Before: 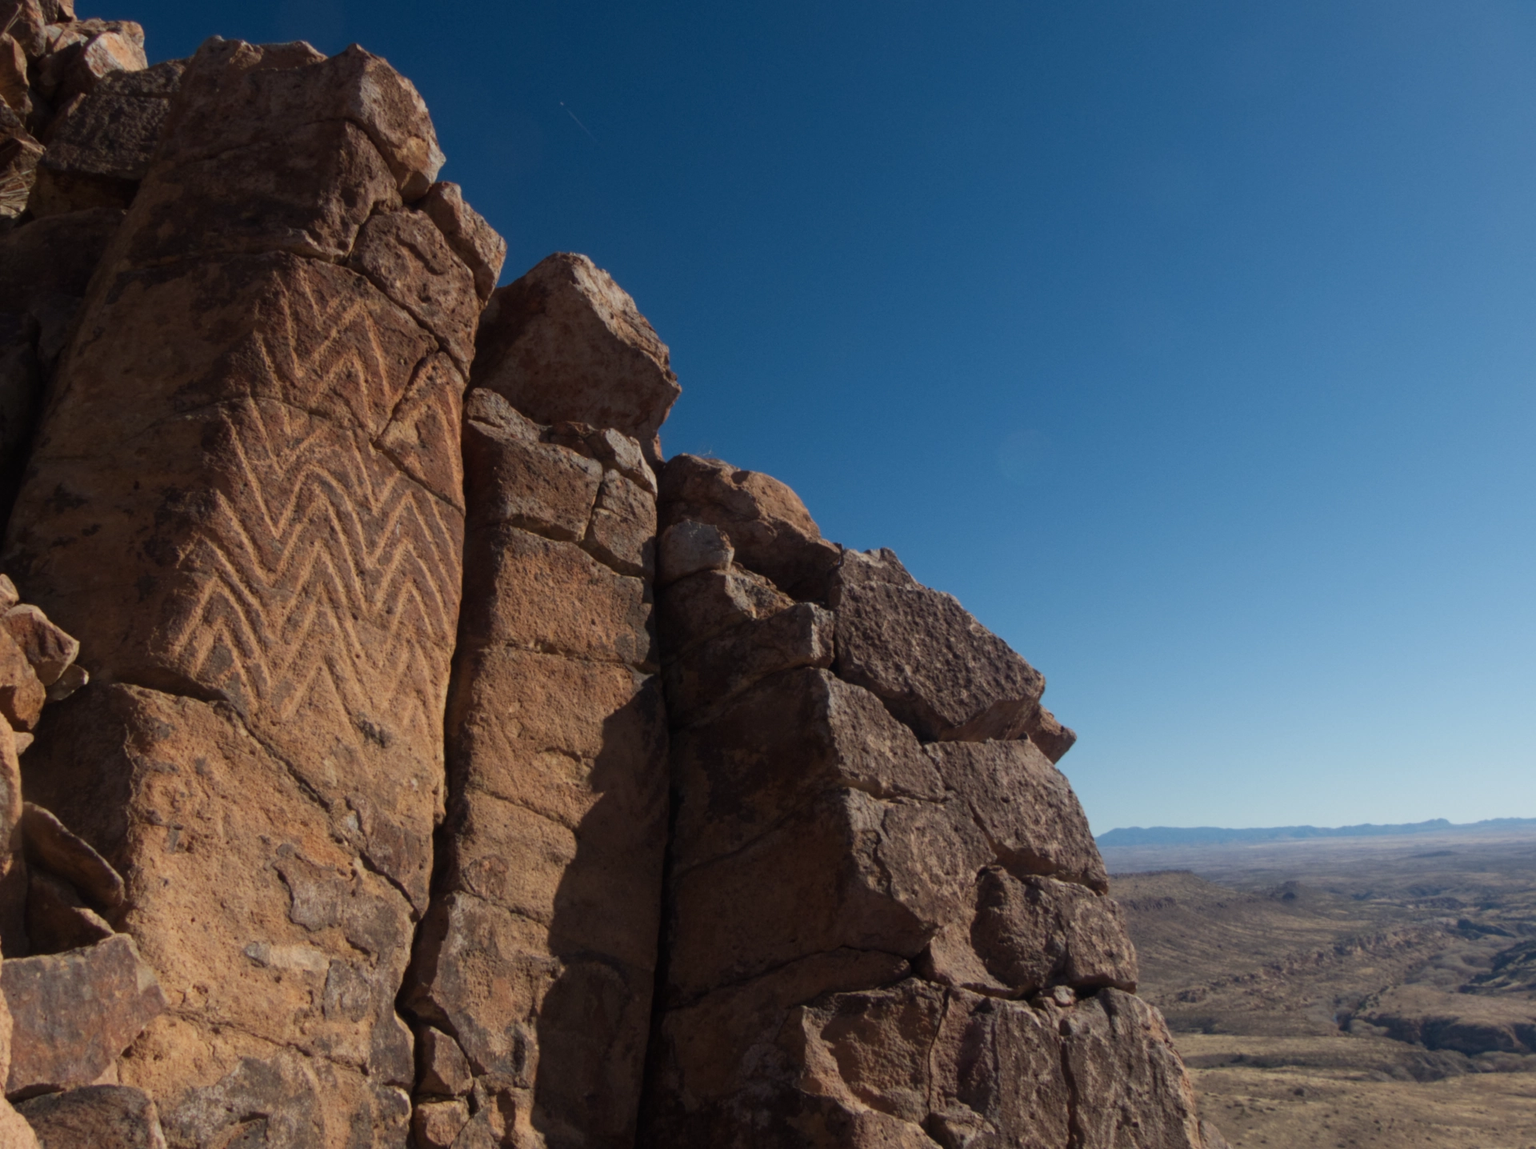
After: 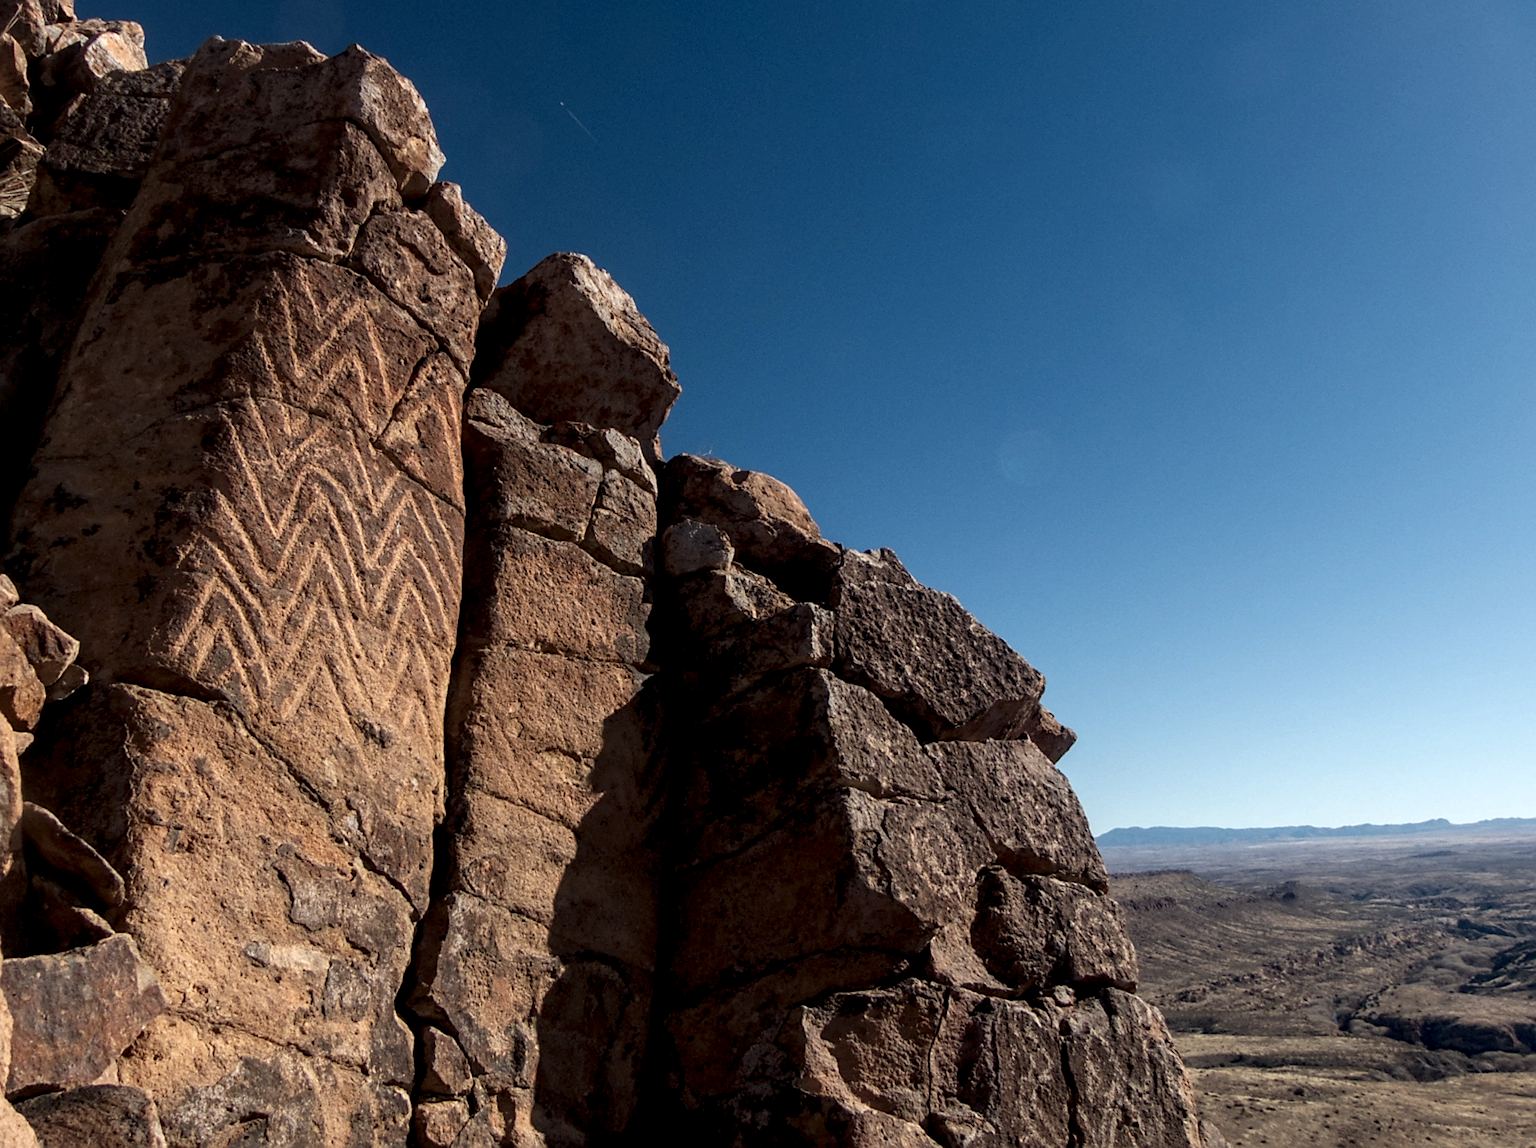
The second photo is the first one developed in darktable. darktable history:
local contrast: highlights 65%, shadows 54%, detail 169%, midtone range 0.514
sharpen: radius 1.4, amount 1.25, threshold 0.7
